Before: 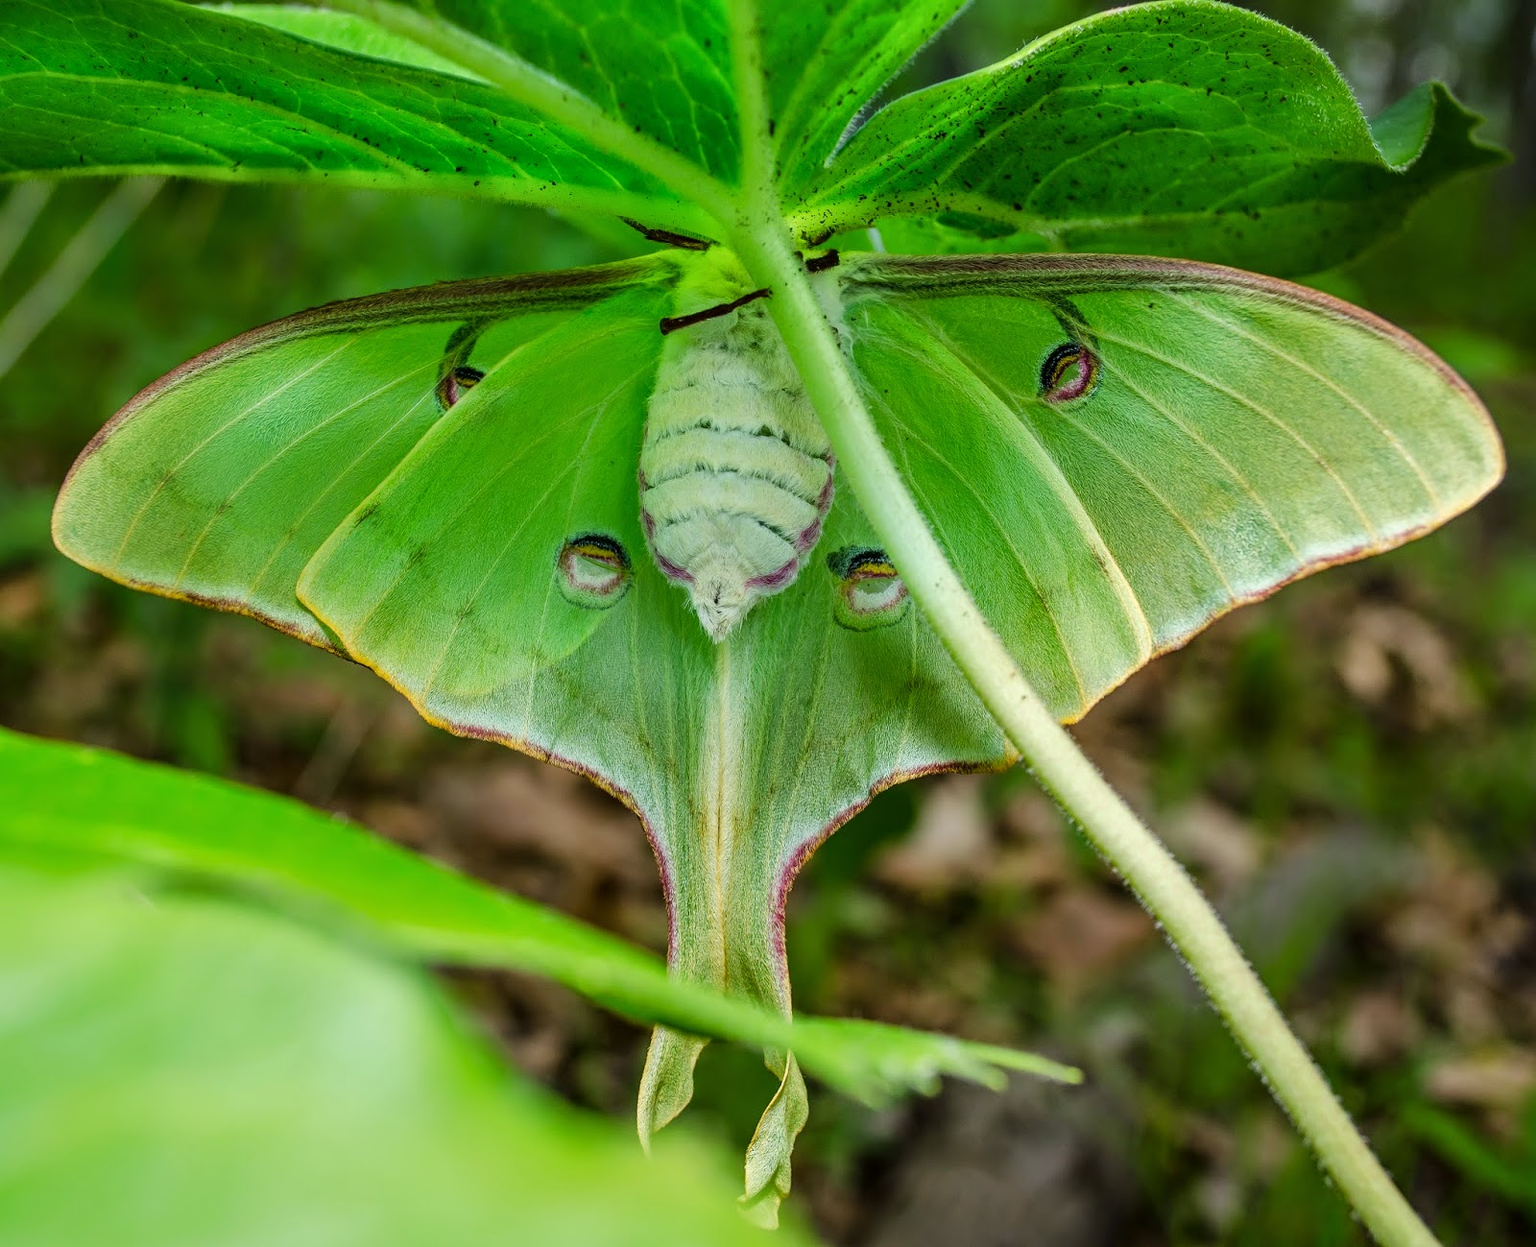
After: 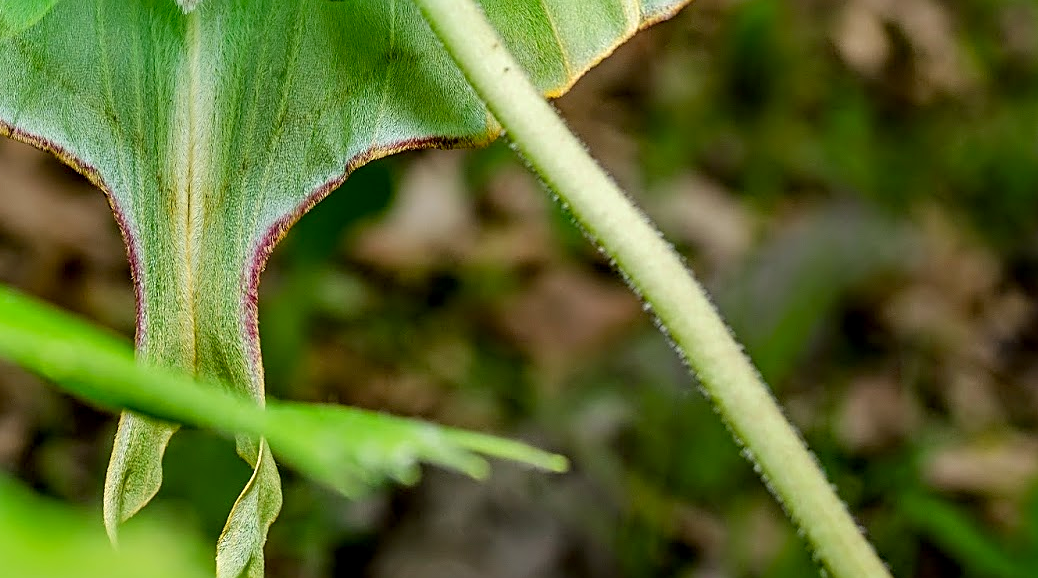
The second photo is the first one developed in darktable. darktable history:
crop and rotate: left 35.073%, top 50.616%, bottom 4.839%
exposure: black level correction 0.006, compensate highlight preservation false
sharpen: on, module defaults
